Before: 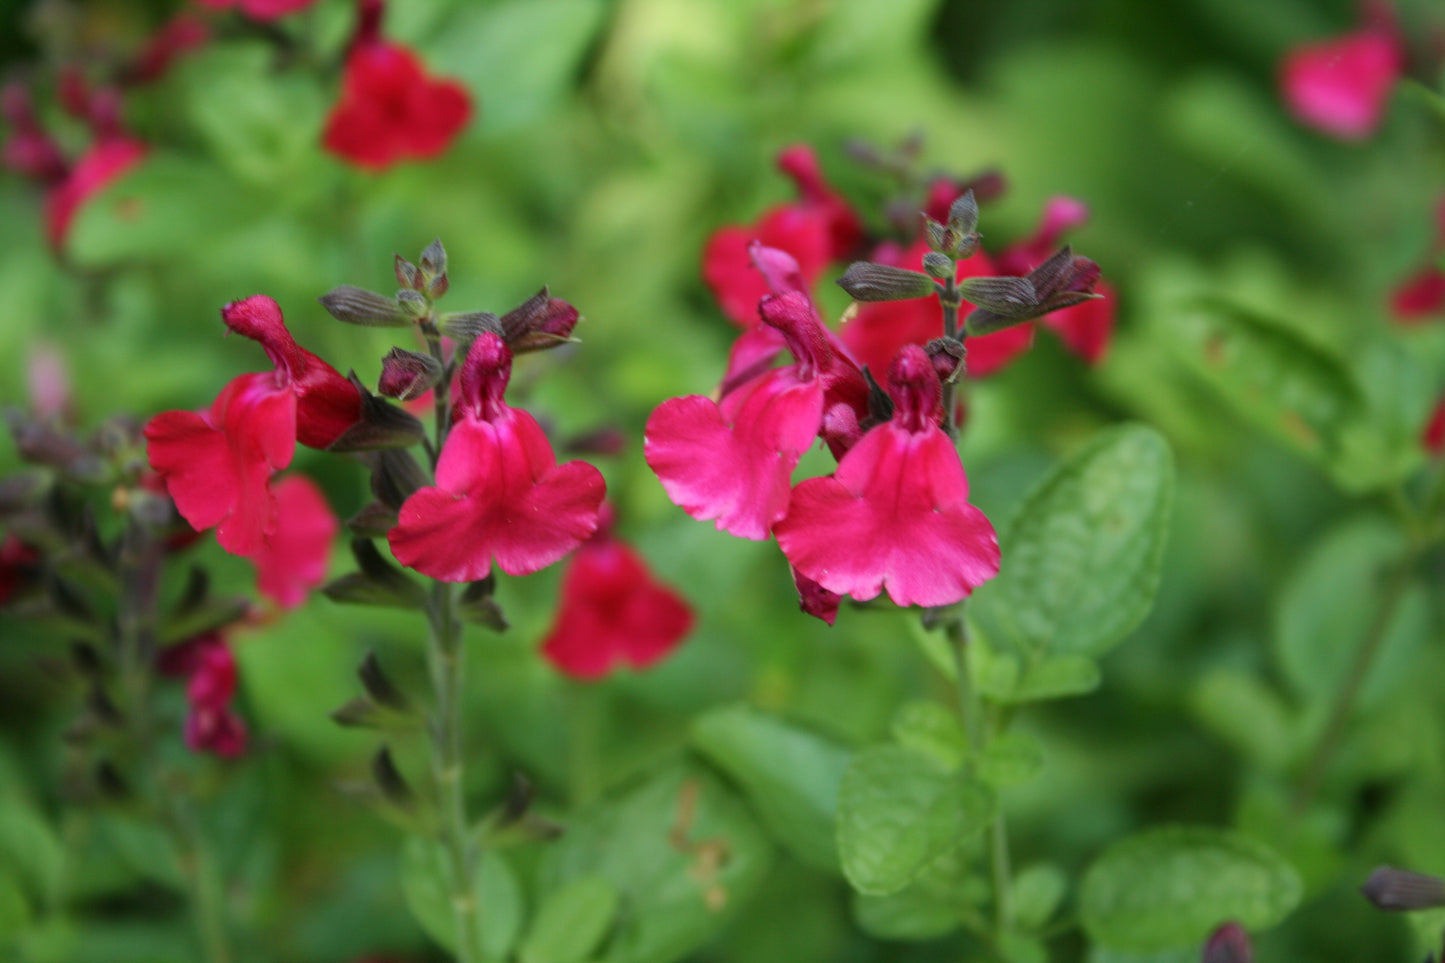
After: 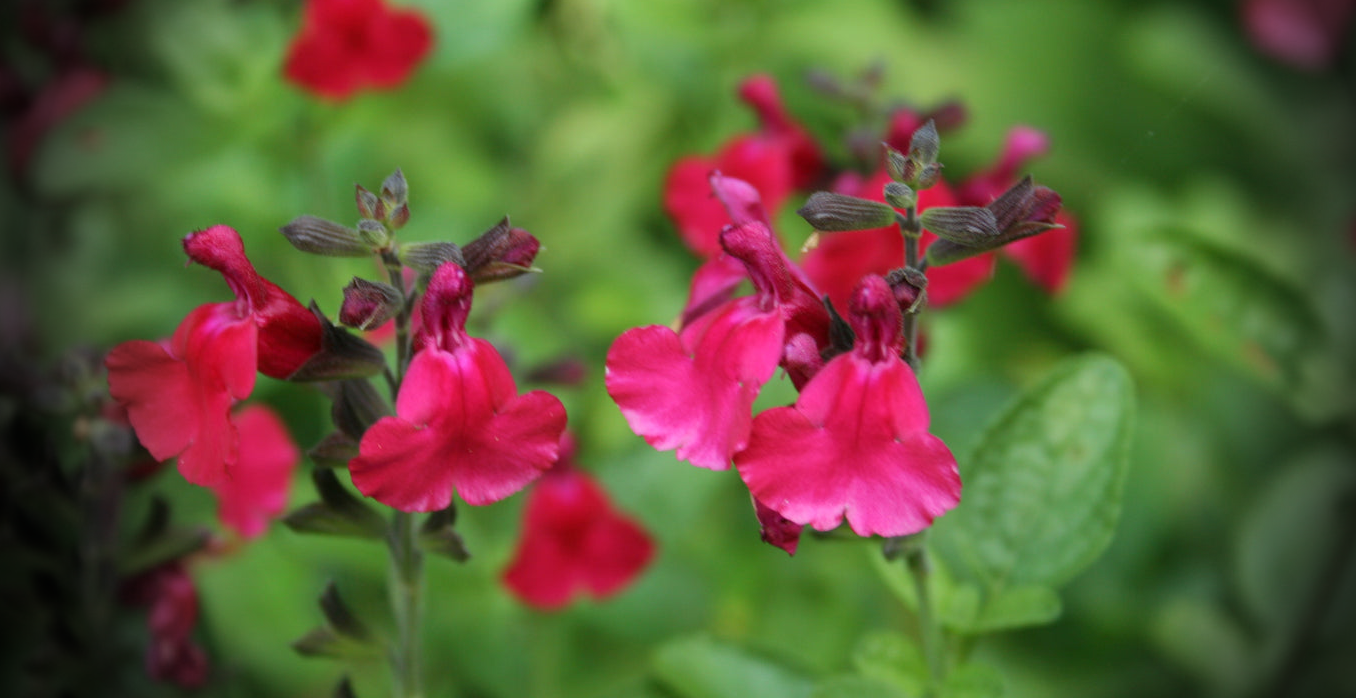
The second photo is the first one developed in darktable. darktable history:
vignetting: fall-off start 76.42%, fall-off radius 27.36%, brightness -0.872, center (0.037, -0.09), width/height ratio 0.971
crop: left 2.737%, top 7.287%, right 3.421%, bottom 20.179%
